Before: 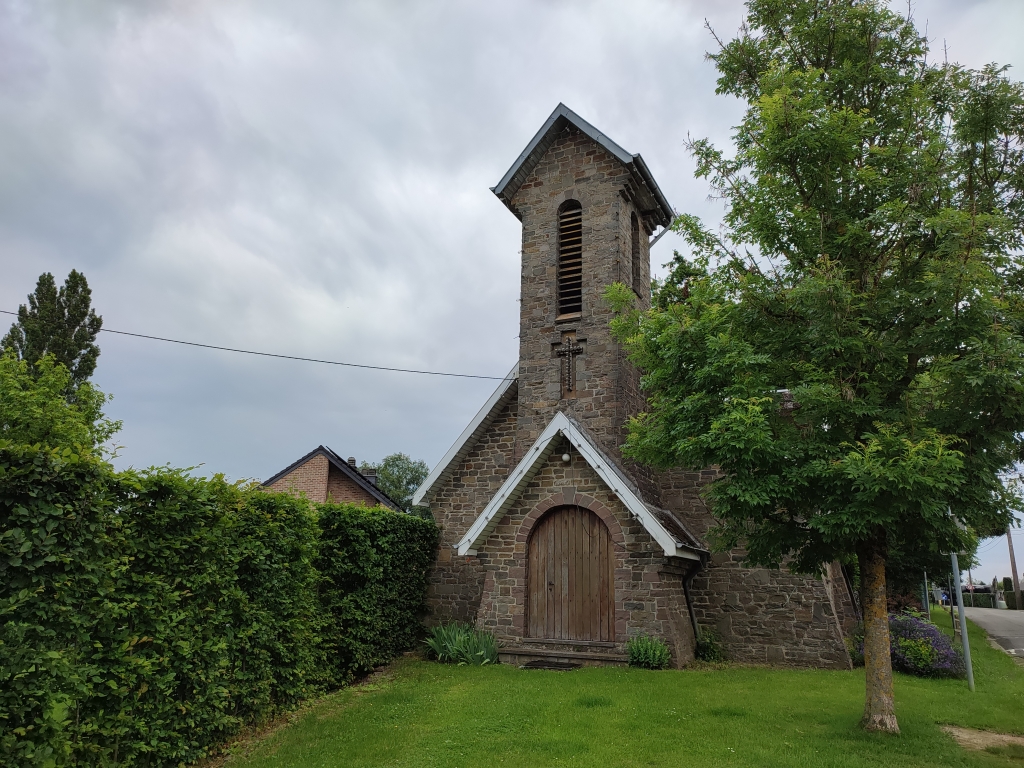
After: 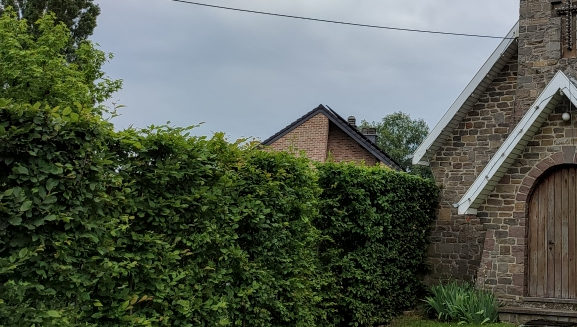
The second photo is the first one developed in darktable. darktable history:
crop: top 44.483%, right 43.593%, bottom 12.892%
rotate and perspective: automatic cropping original format, crop left 0, crop top 0
local contrast: on, module defaults
